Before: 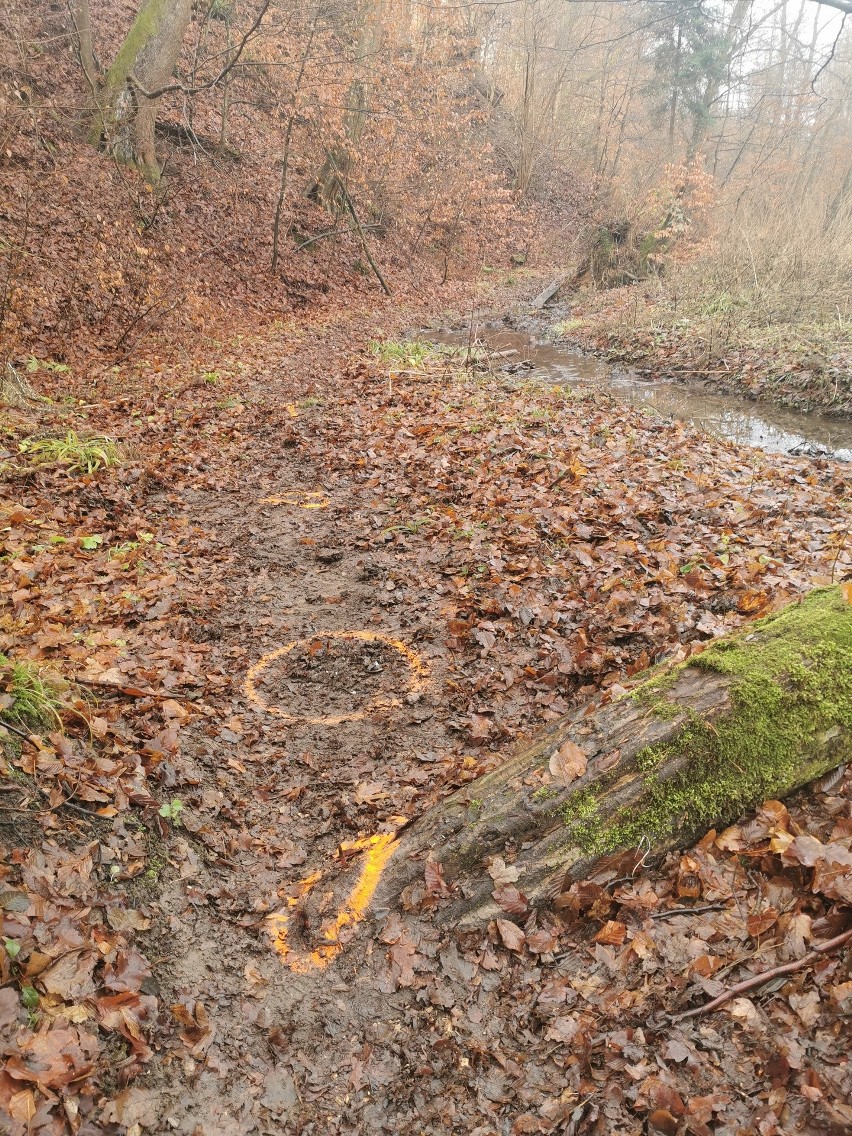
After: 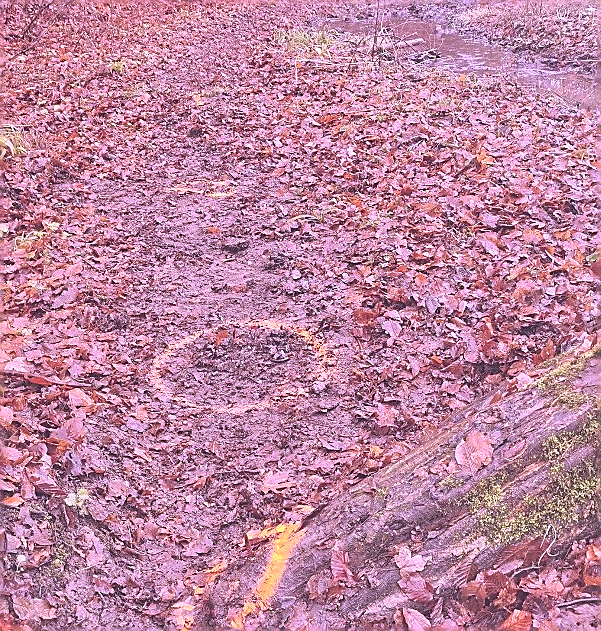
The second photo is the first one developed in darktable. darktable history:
sharpen: radius 1.427, amount 1.247, threshold 0.697
color calibration: output R [1.107, -0.012, -0.003, 0], output B [0, 0, 1.308, 0], illuminant custom, x 0.373, y 0.388, temperature 4264.56 K
crop: left 11.064%, top 27.423%, right 18.284%, bottom 16.984%
exposure: black level correction -0.013, exposure -0.185 EV, compensate highlight preservation false
tone equalizer: -7 EV 0.148 EV, -6 EV 0.609 EV, -5 EV 1.11 EV, -4 EV 1.3 EV, -3 EV 1.13 EV, -2 EV 0.6 EV, -1 EV 0.164 EV, mask exposure compensation -0.49 EV
